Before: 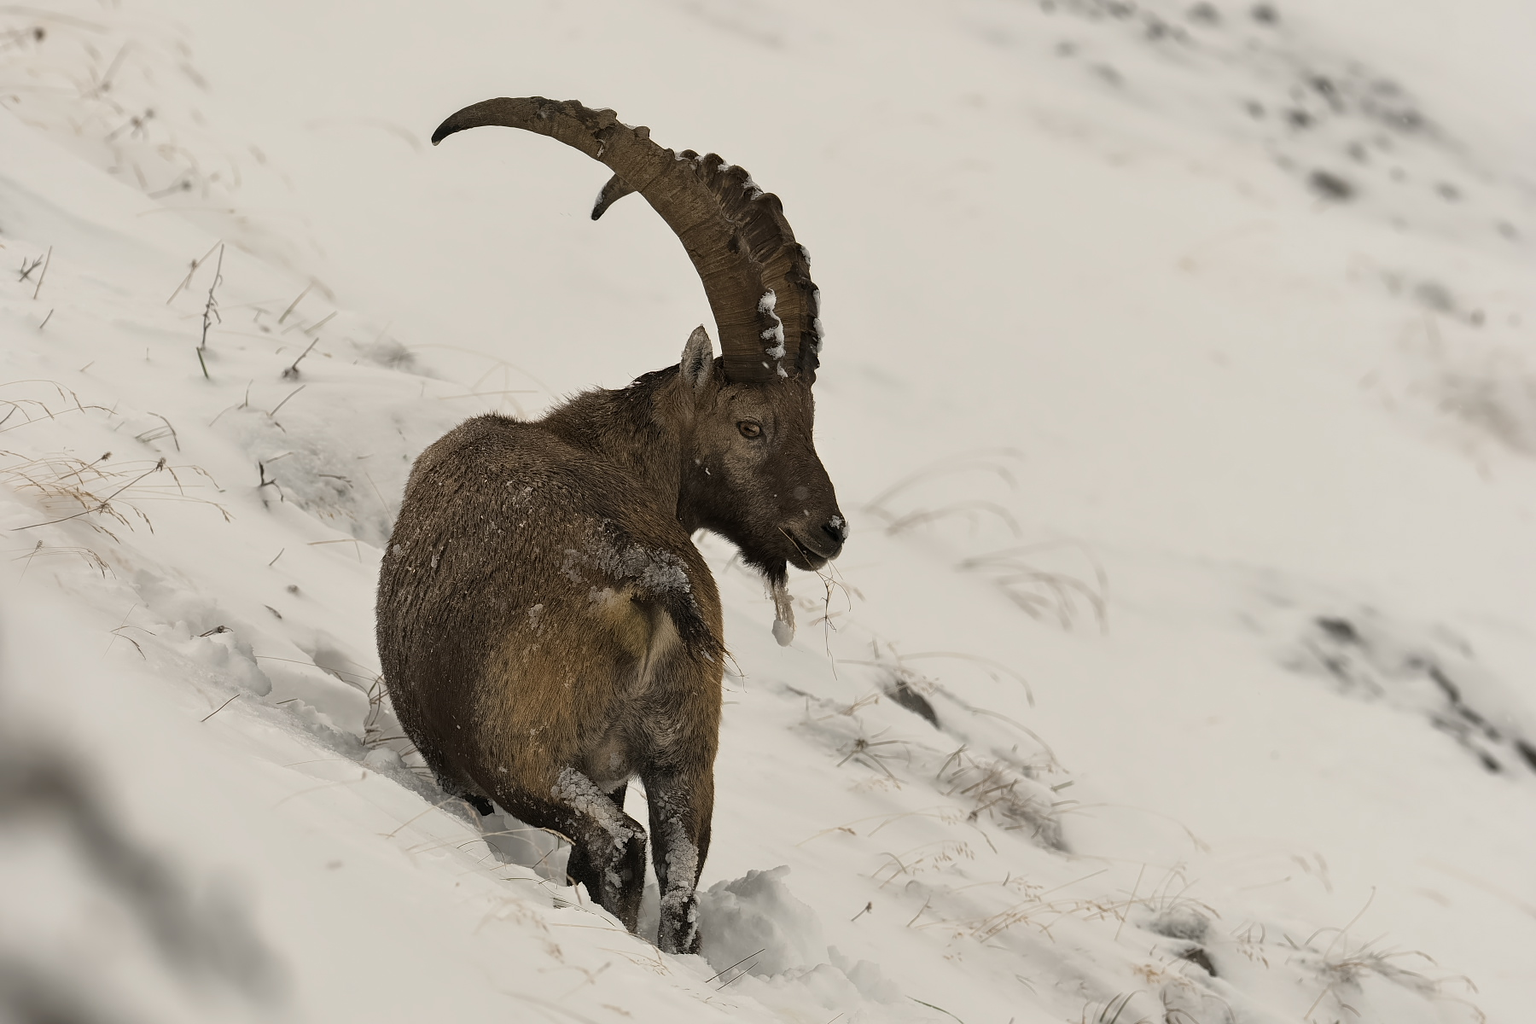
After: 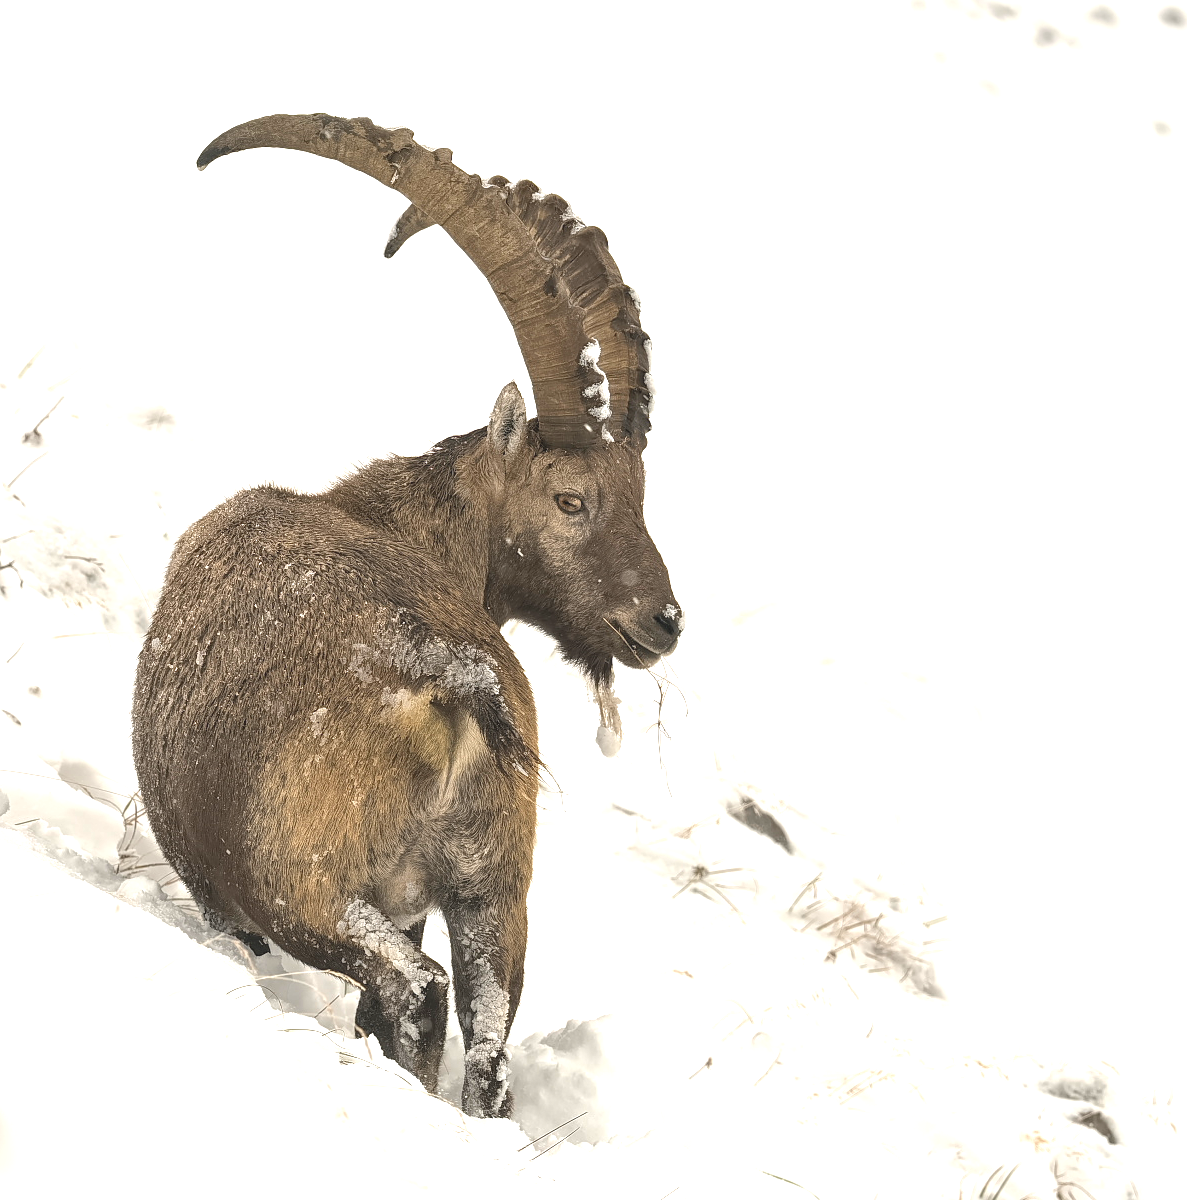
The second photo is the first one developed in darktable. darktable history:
crop: left 17.213%, right 16.796%
exposure: black level correction 0, exposure 1.37 EV, compensate highlight preservation false
local contrast: detail 109%
